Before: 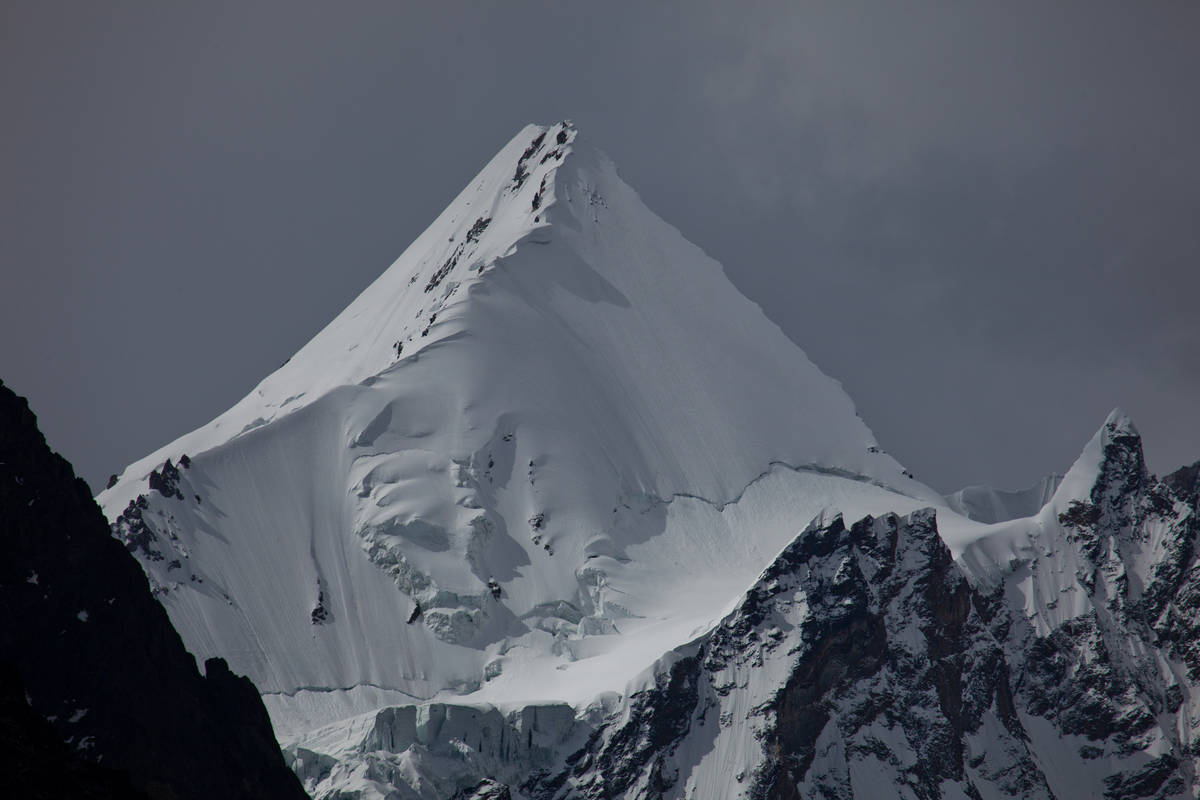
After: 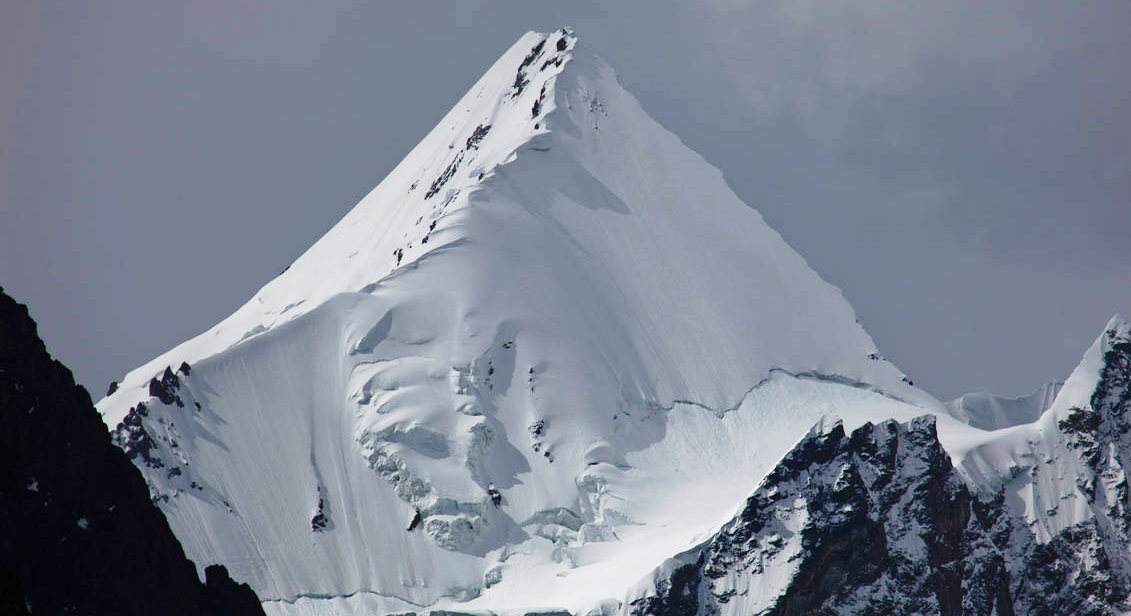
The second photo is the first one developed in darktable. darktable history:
exposure: exposure 0.6 EV, compensate highlight preservation false
crop and rotate: angle 0.03°, top 11.643%, right 5.651%, bottom 11.189%
tone curve: curves: ch0 [(0, 0) (0.003, 0.008) (0.011, 0.017) (0.025, 0.027) (0.044, 0.043) (0.069, 0.059) (0.1, 0.086) (0.136, 0.112) (0.177, 0.152) (0.224, 0.203) (0.277, 0.277) (0.335, 0.346) (0.399, 0.439) (0.468, 0.527) (0.543, 0.613) (0.623, 0.693) (0.709, 0.787) (0.801, 0.863) (0.898, 0.927) (1, 1)], preserve colors none
